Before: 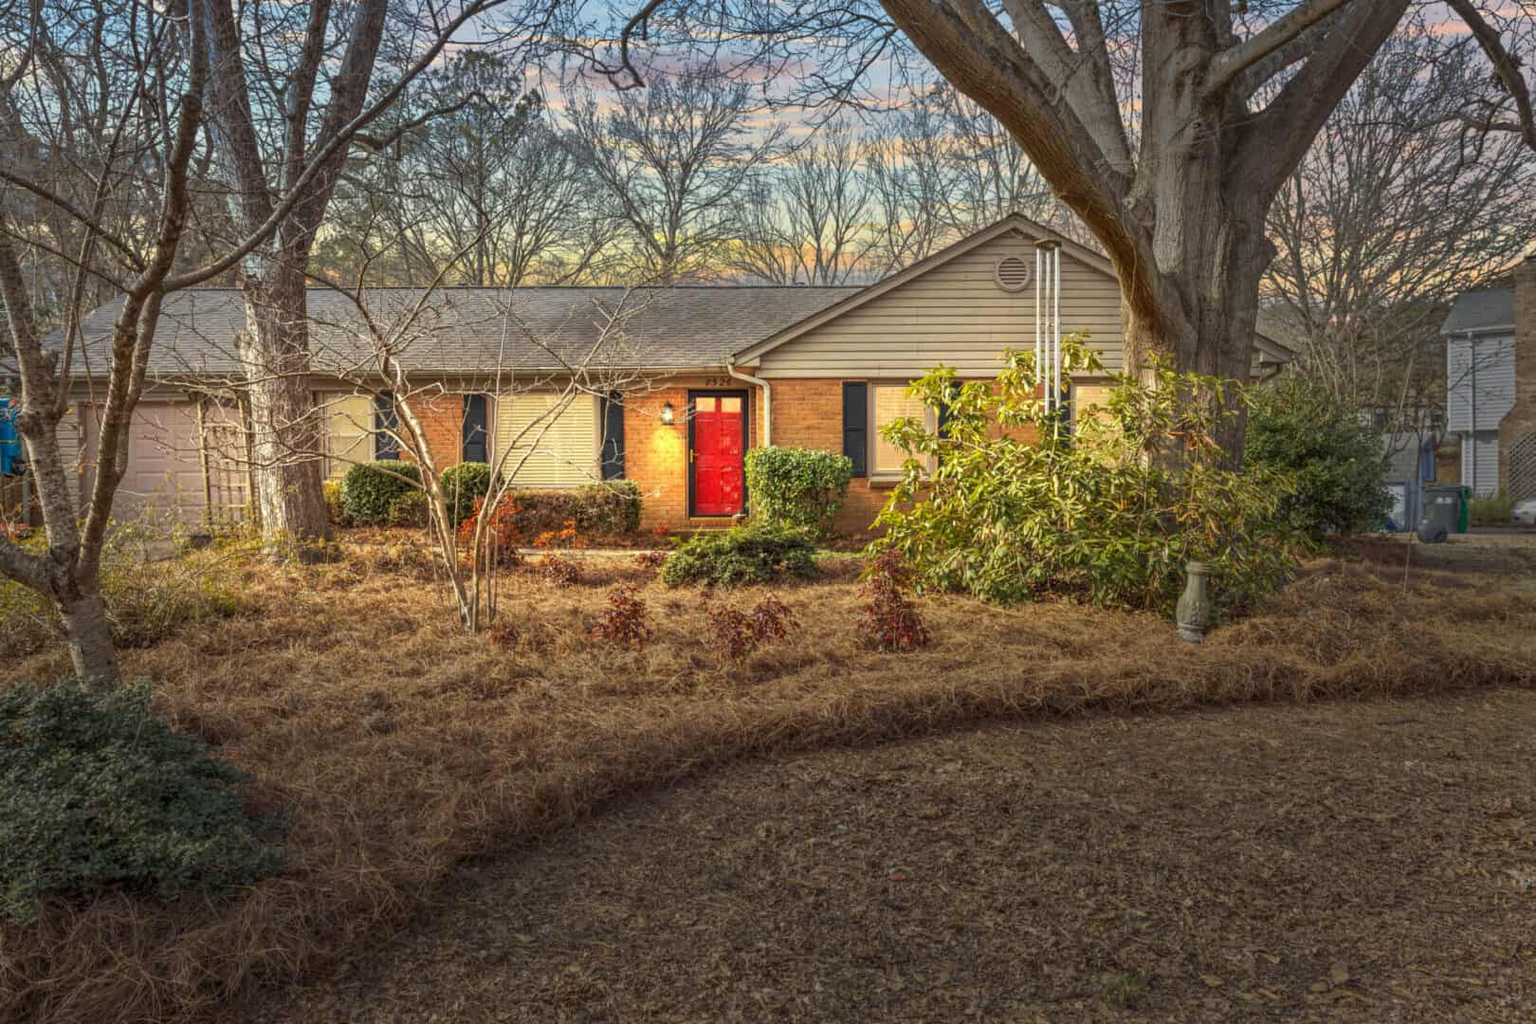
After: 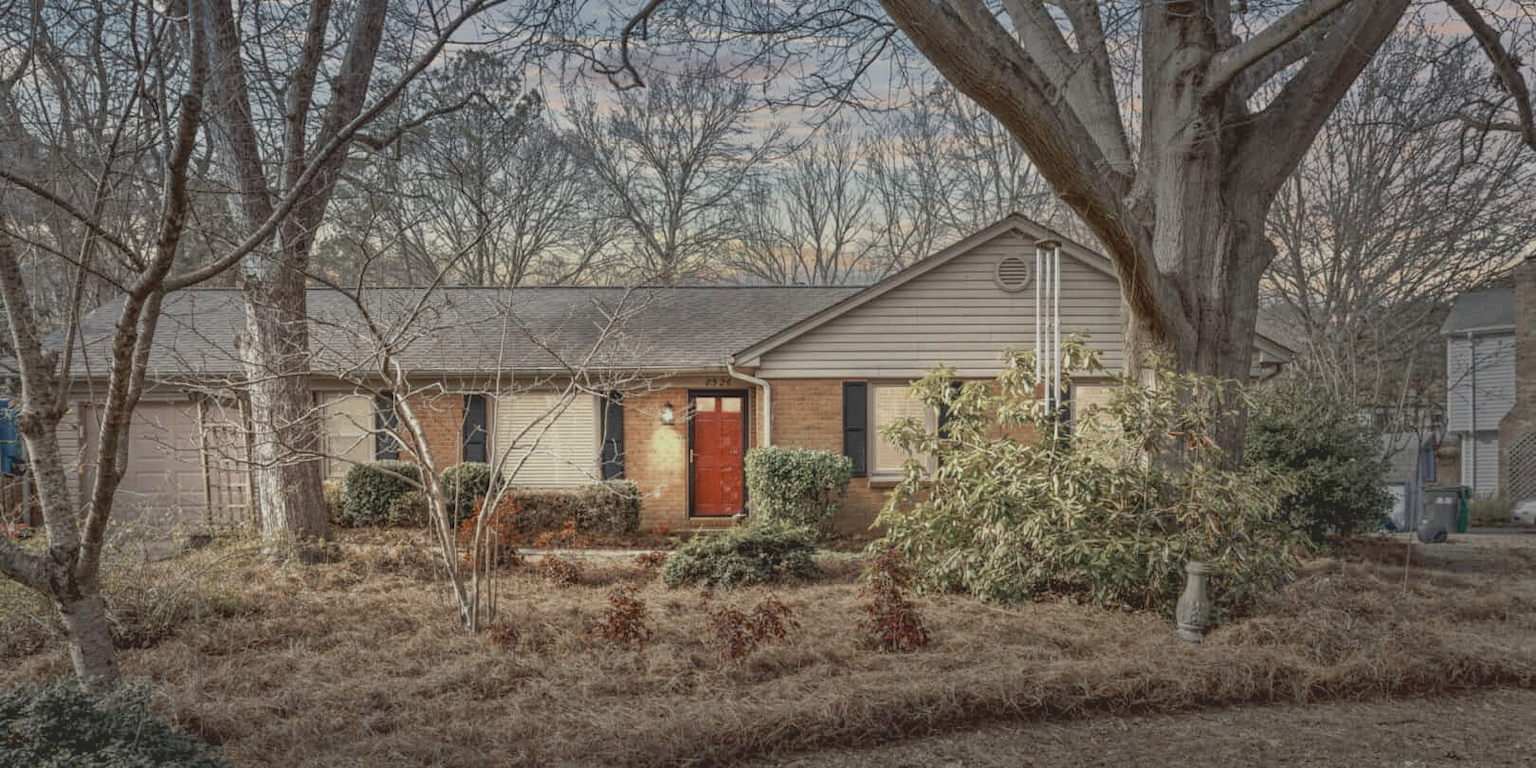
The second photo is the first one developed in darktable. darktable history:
shadows and highlights: low approximation 0.01, soften with gaussian
exposure: black level correction 0.013, compensate highlight preservation false
crop: bottom 24.986%
contrast brightness saturation: contrast -0.242, saturation -0.429
color zones: curves: ch0 [(0, 0.5) (0.125, 0.4) (0.25, 0.5) (0.375, 0.4) (0.5, 0.4) (0.625, 0.35) (0.75, 0.35) (0.875, 0.5)]; ch1 [(0, 0.35) (0.125, 0.45) (0.25, 0.35) (0.375, 0.35) (0.5, 0.35) (0.625, 0.35) (0.75, 0.45) (0.875, 0.35)]; ch2 [(0, 0.6) (0.125, 0.5) (0.25, 0.5) (0.375, 0.6) (0.5, 0.6) (0.625, 0.5) (0.75, 0.5) (0.875, 0.5)], mix 21.08%
